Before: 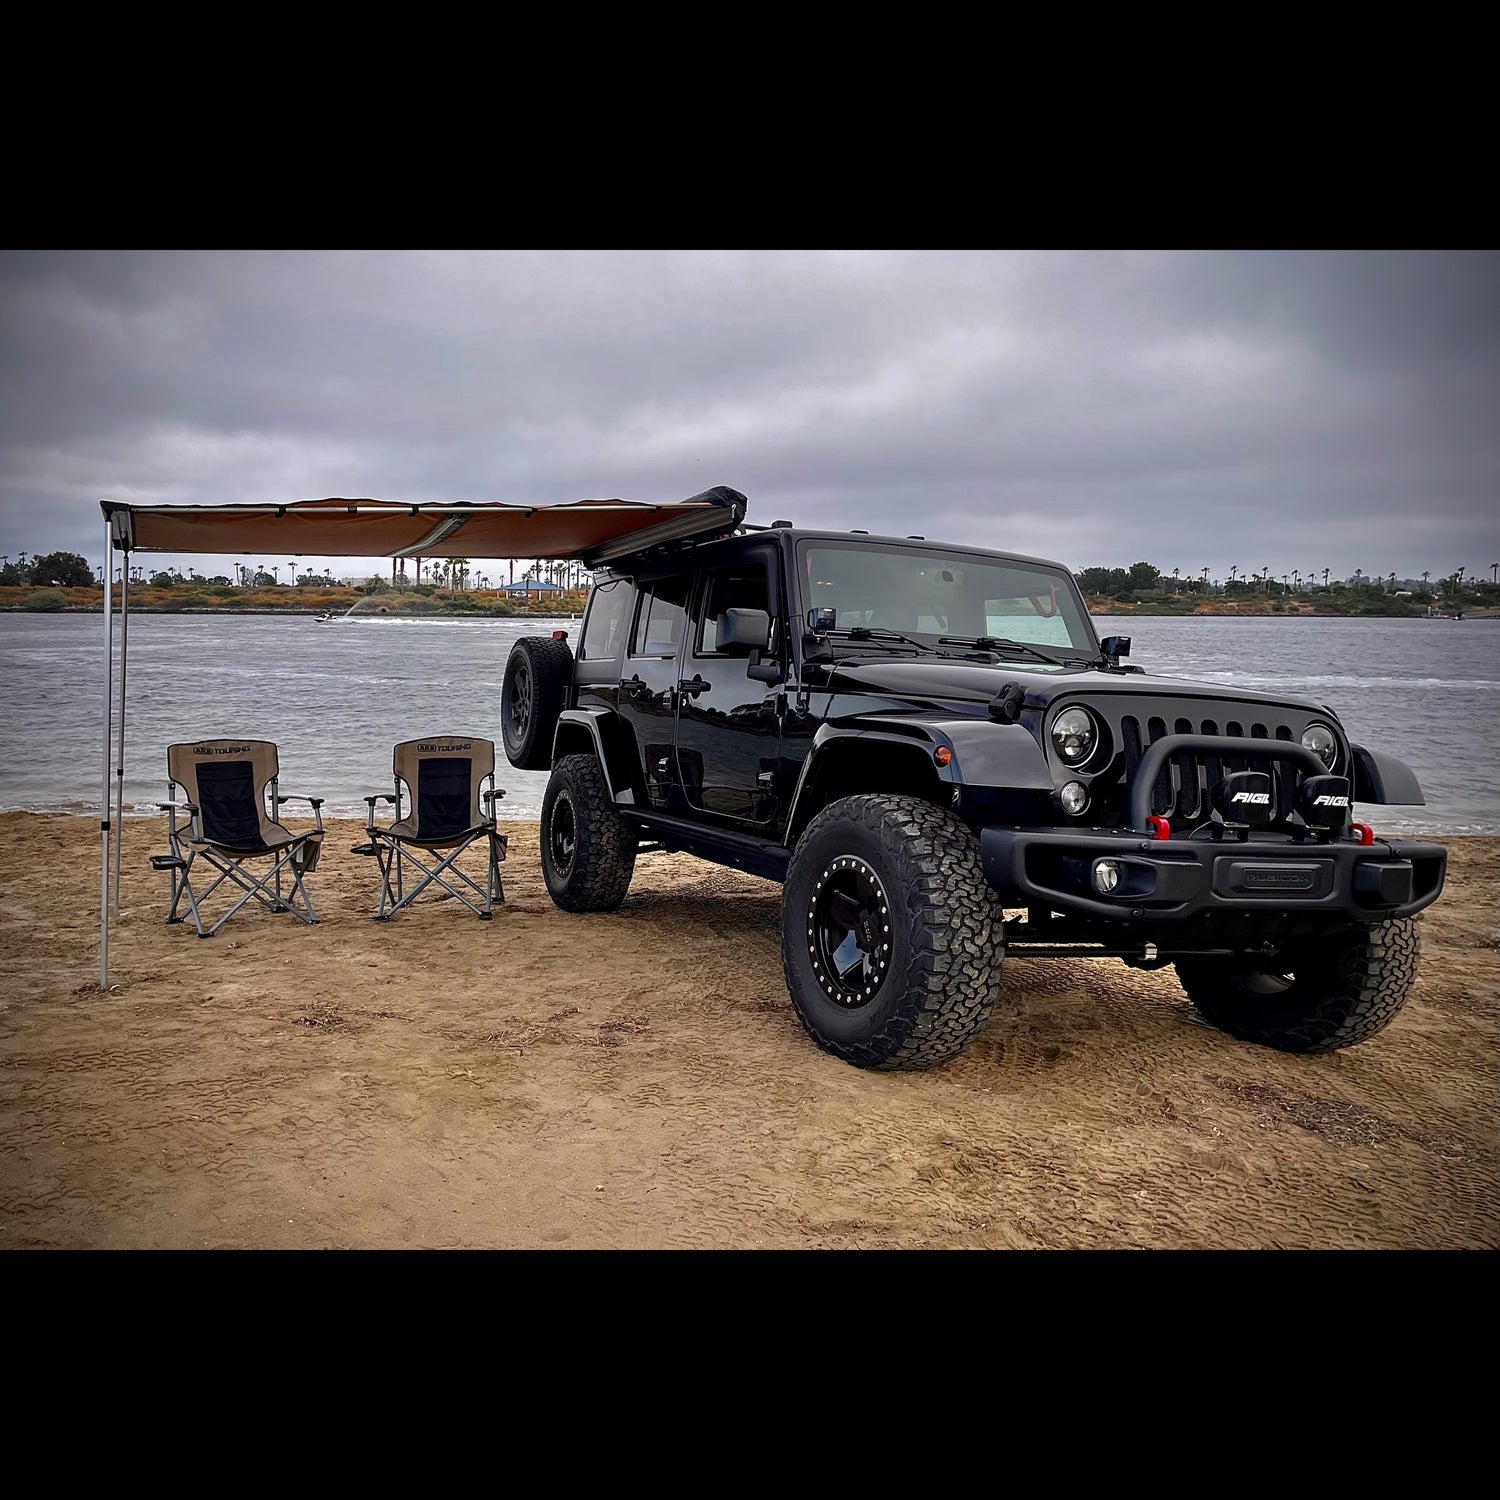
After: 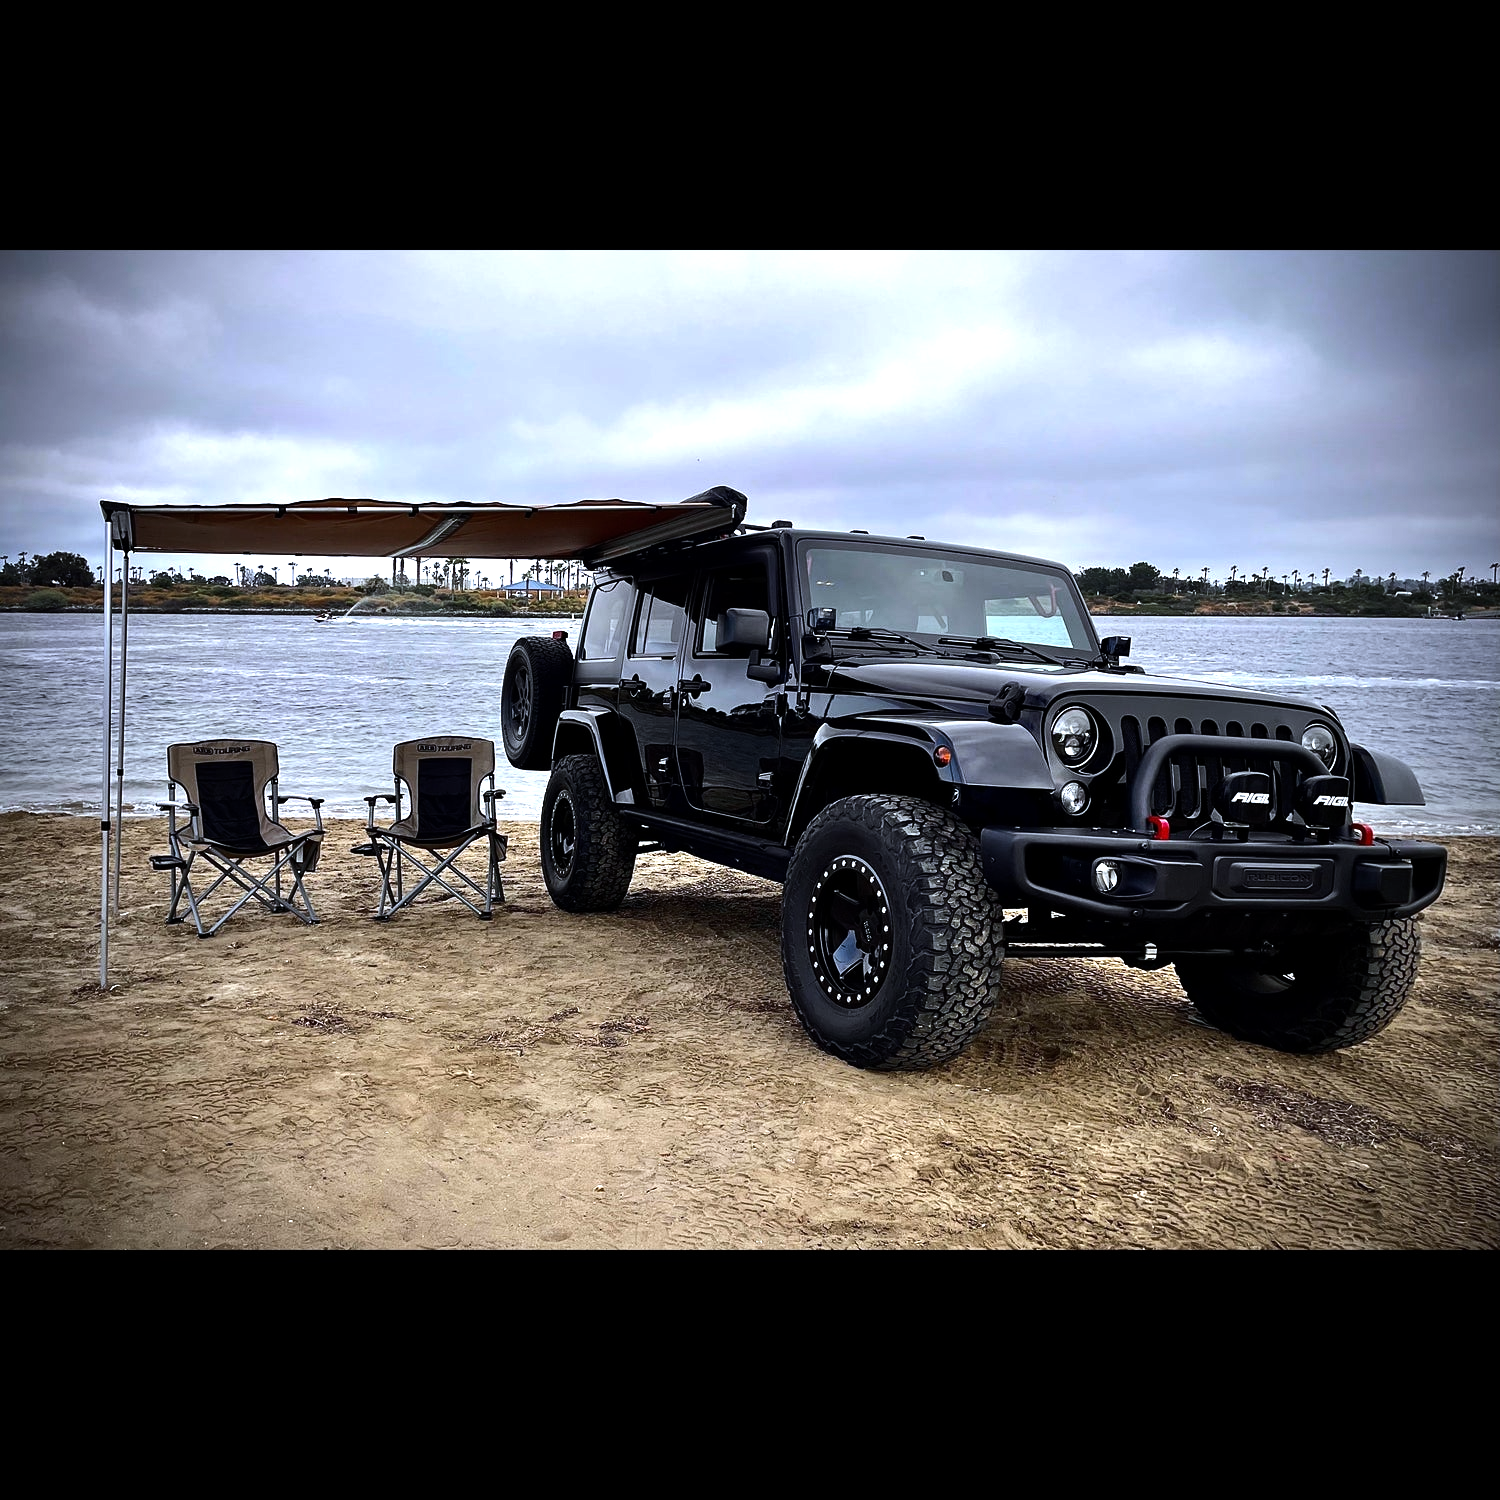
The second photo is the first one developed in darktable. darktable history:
white balance: red 0.924, blue 1.095
tone equalizer: -8 EV -1.08 EV, -7 EV -1.01 EV, -6 EV -0.867 EV, -5 EV -0.578 EV, -3 EV 0.578 EV, -2 EV 0.867 EV, -1 EV 1.01 EV, +0 EV 1.08 EV, edges refinement/feathering 500, mask exposure compensation -1.57 EV, preserve details no
